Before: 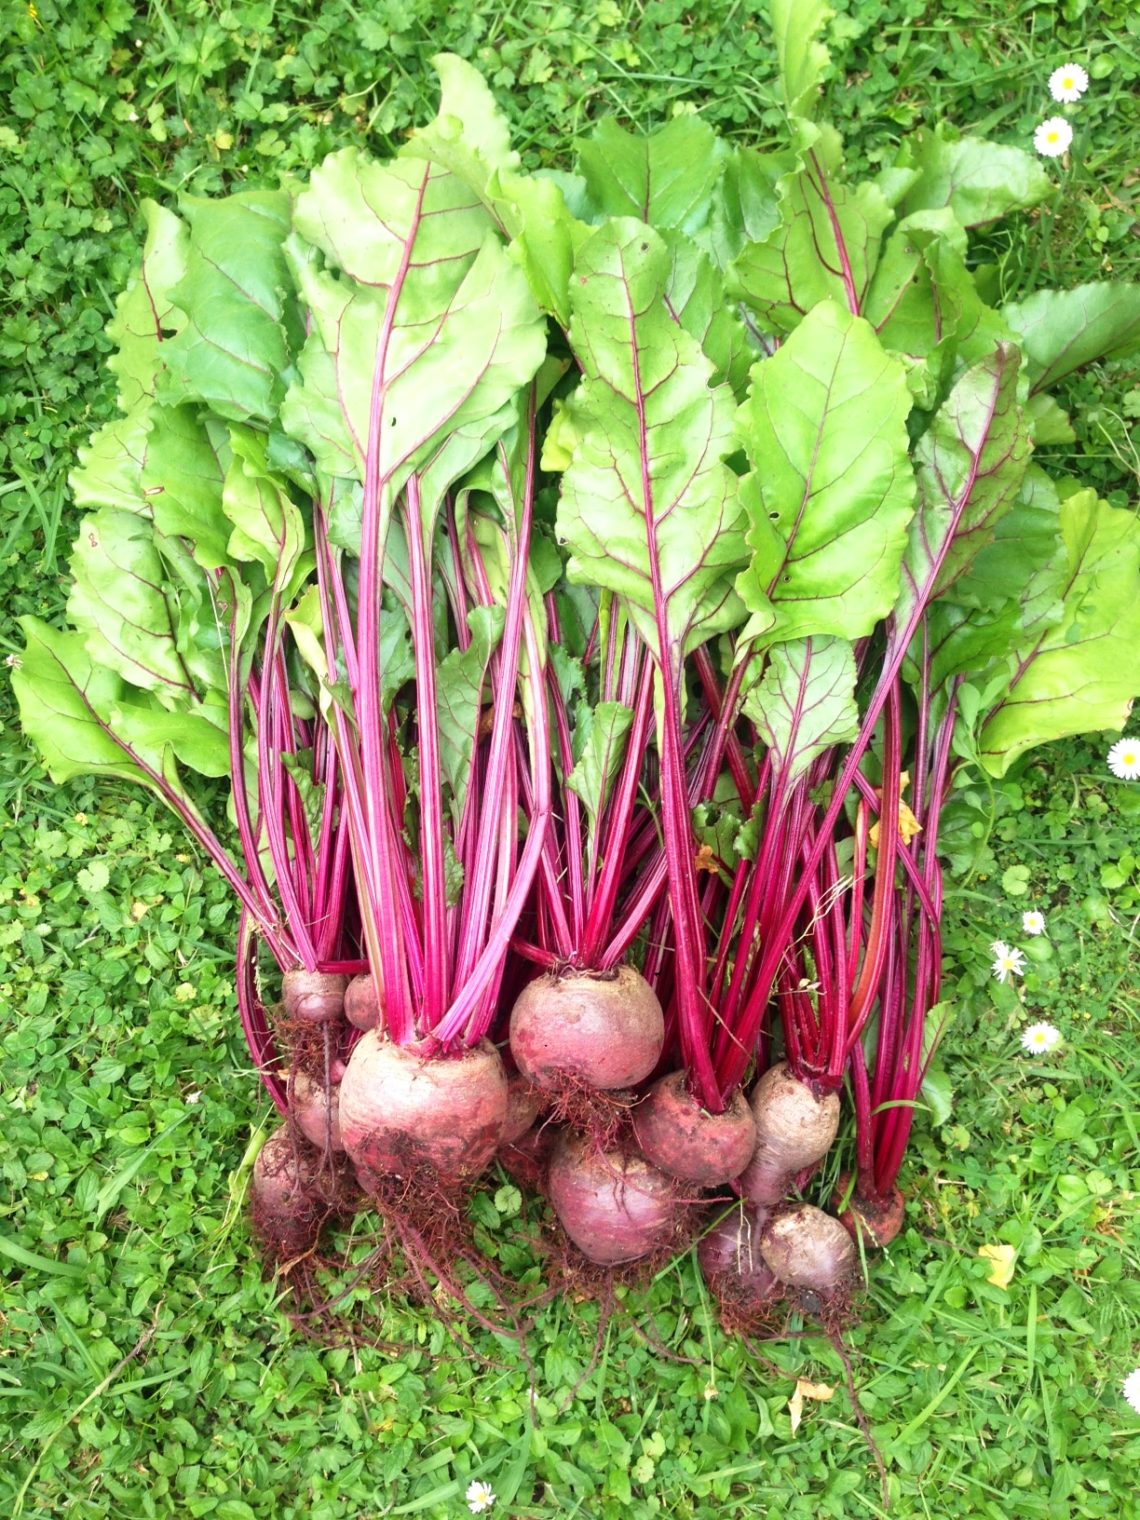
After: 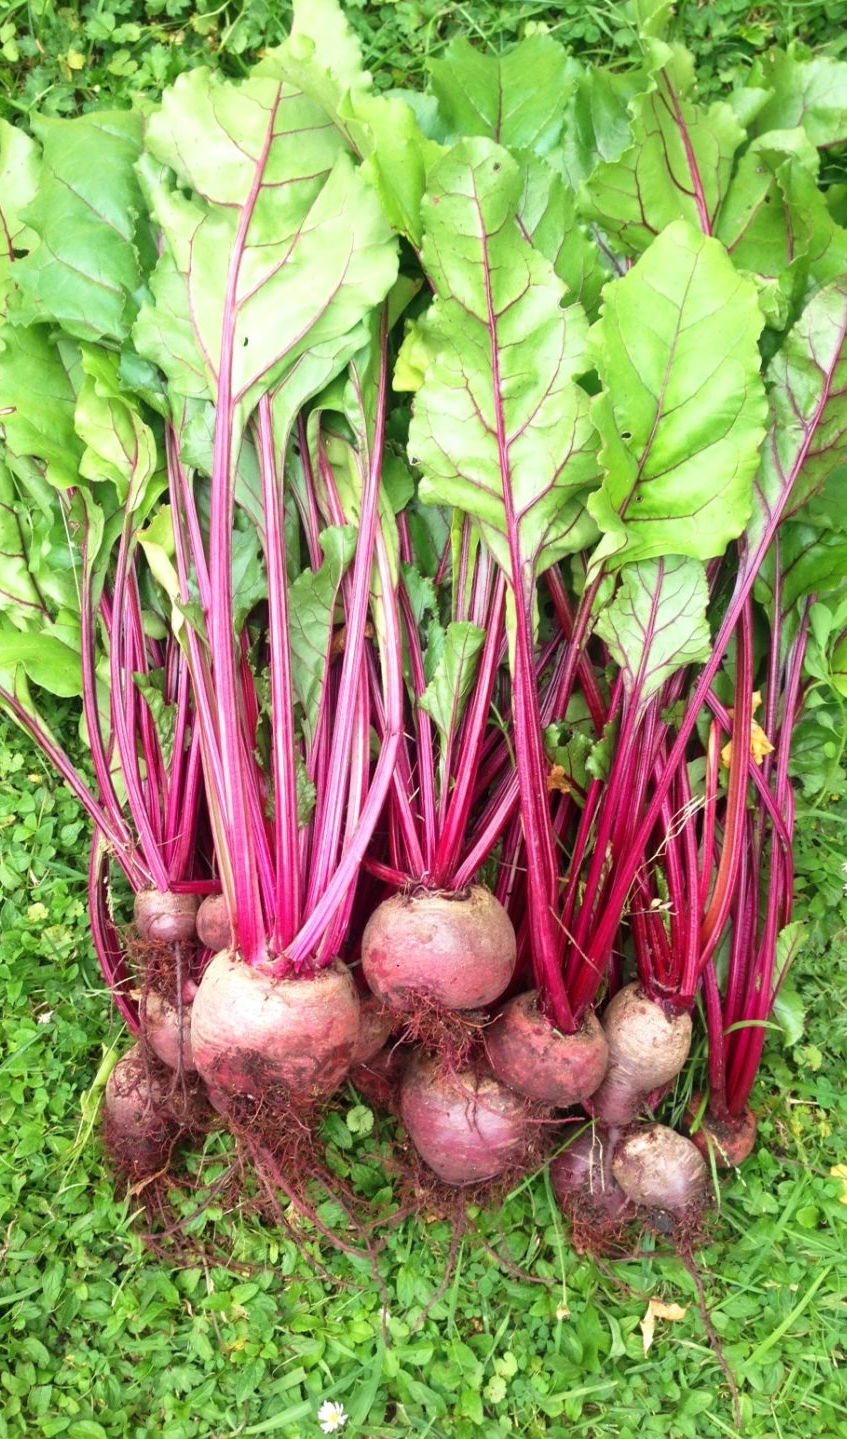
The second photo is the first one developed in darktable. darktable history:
crop and rotate: left 13.057%, top 5.314%, right 12.57%
